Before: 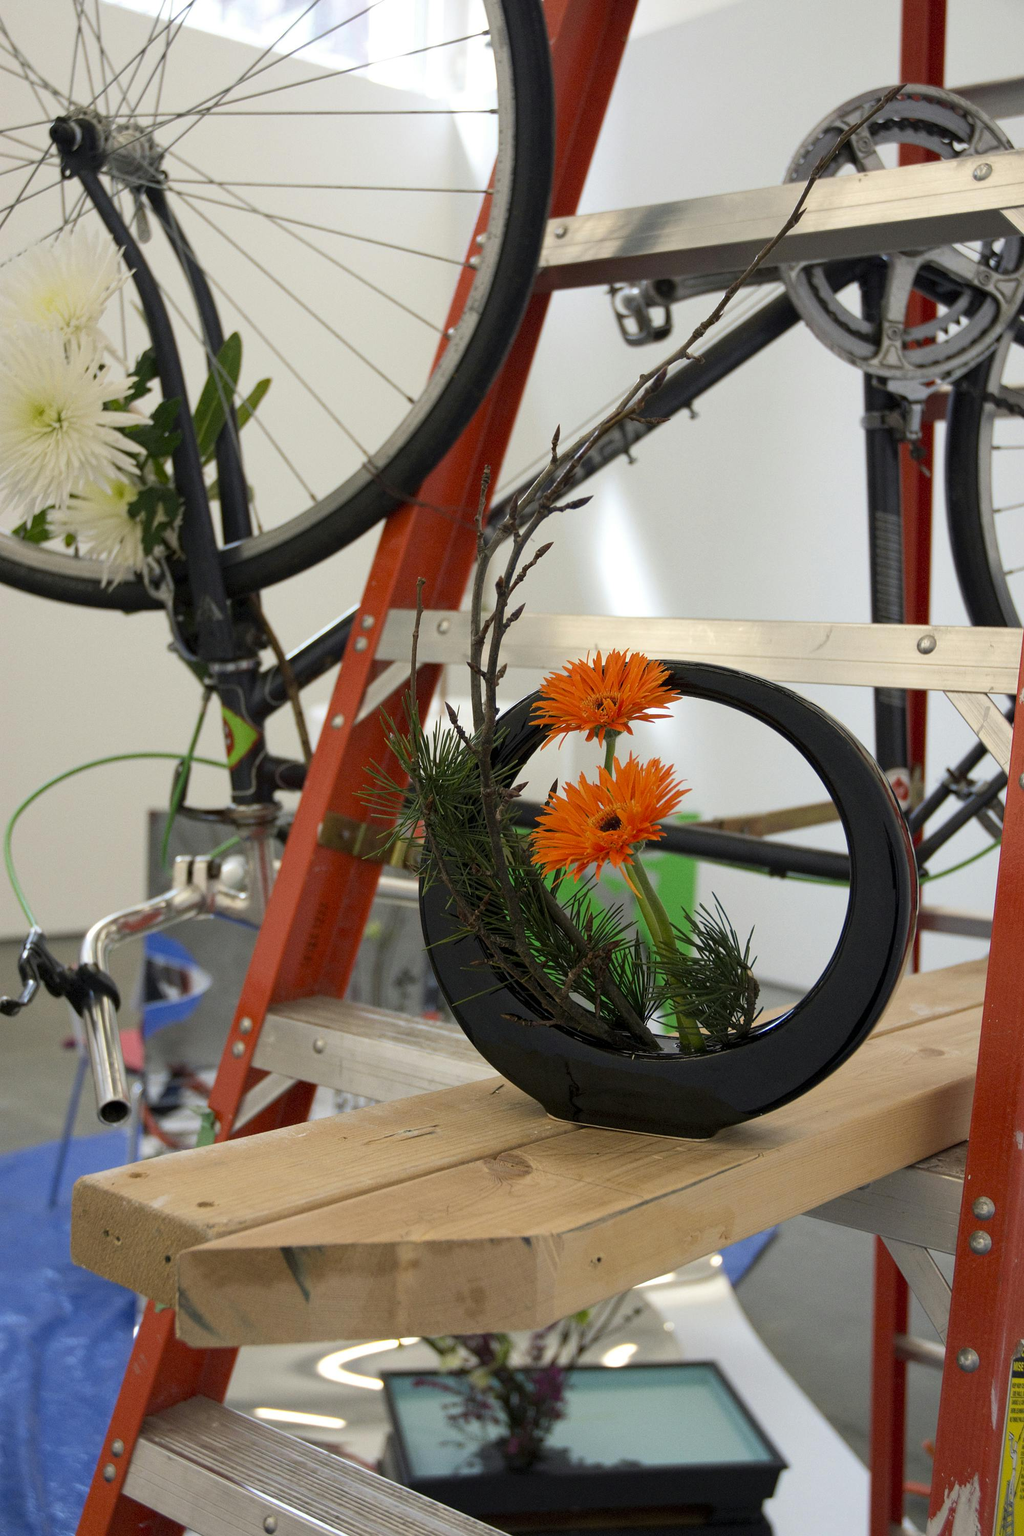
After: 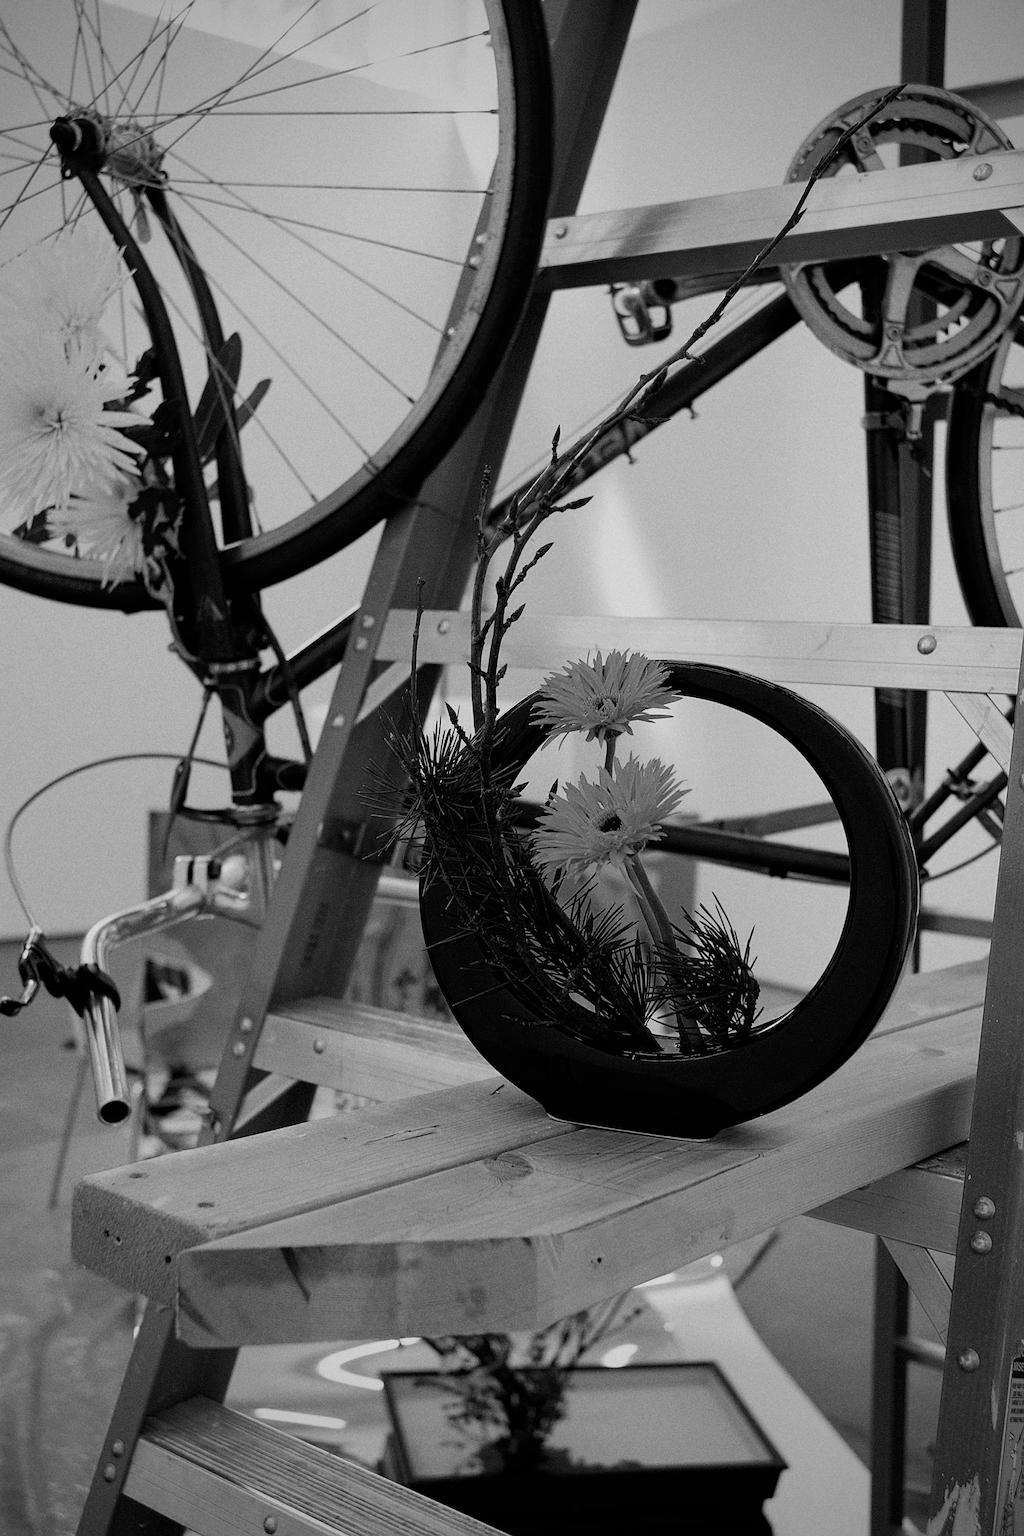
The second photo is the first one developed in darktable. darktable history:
color calibration "B&W: ILFORD DELTA 100": output gray [0.246, 0.254, 0.501, 0], gray › normalize channels true, illuminant same as pipeline (D50), adaptation XYZ, x 0.346, y 0.359, gamut compression 0
filmic rgb #1: black relative exposure -7.65 EV, white relative exposure 4.56 EV, hardness 3.61
grain: on, module defaults
sharpen: on, module defaults
filmic rgb: black relative exposure -7.65 EV, white relative exposure 4.56 EV, hardness 3.61, contrast 1.106
vignetting: fall-off start 71.74%
